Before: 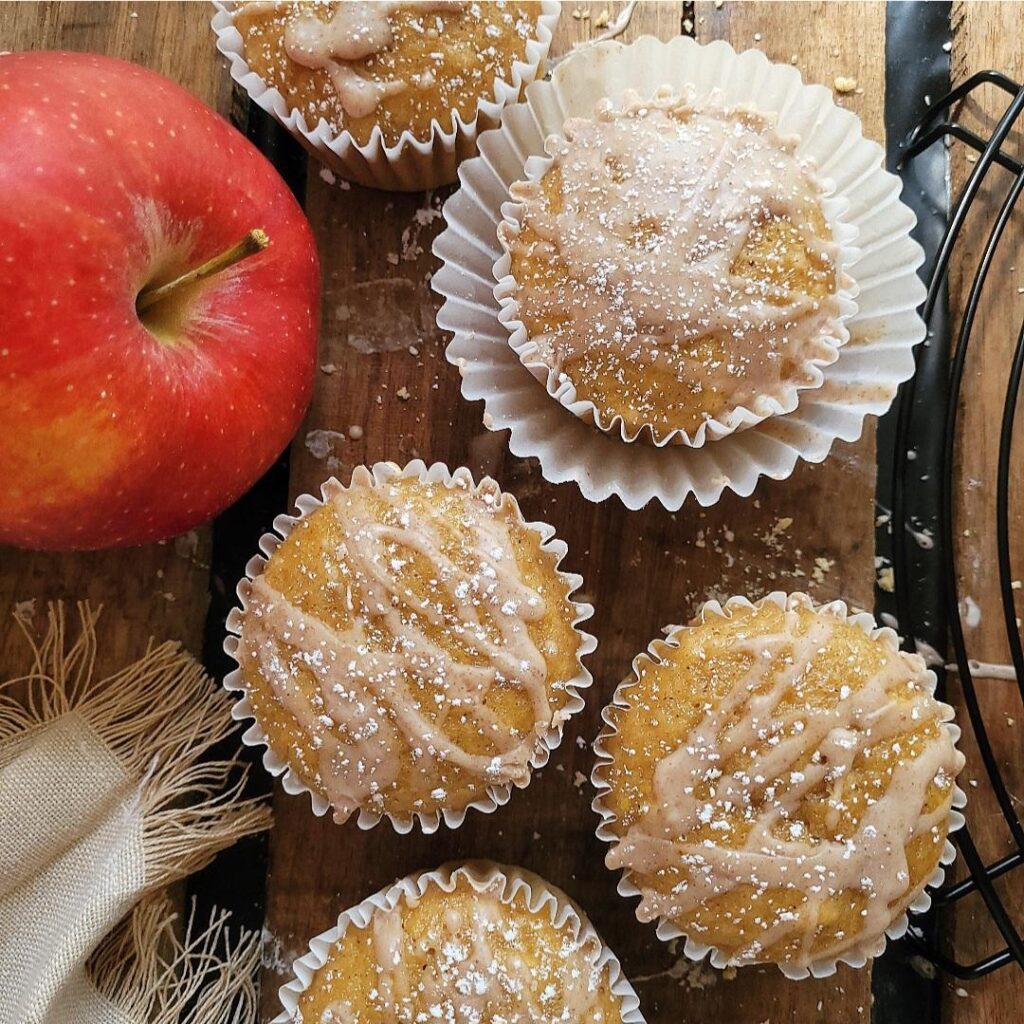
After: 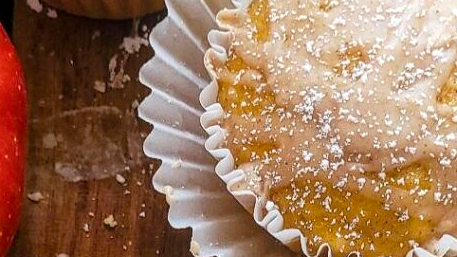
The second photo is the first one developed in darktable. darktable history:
local contrast: on, module defaults
crop: left 28.64%, top 16.832%, right 26.637%, bottom 58.055%
bloom: size 16%, threshold 98%, strength 20%
color balance rgb: perceptual saturation grading › global saturation 20%, global vibrance 20%
